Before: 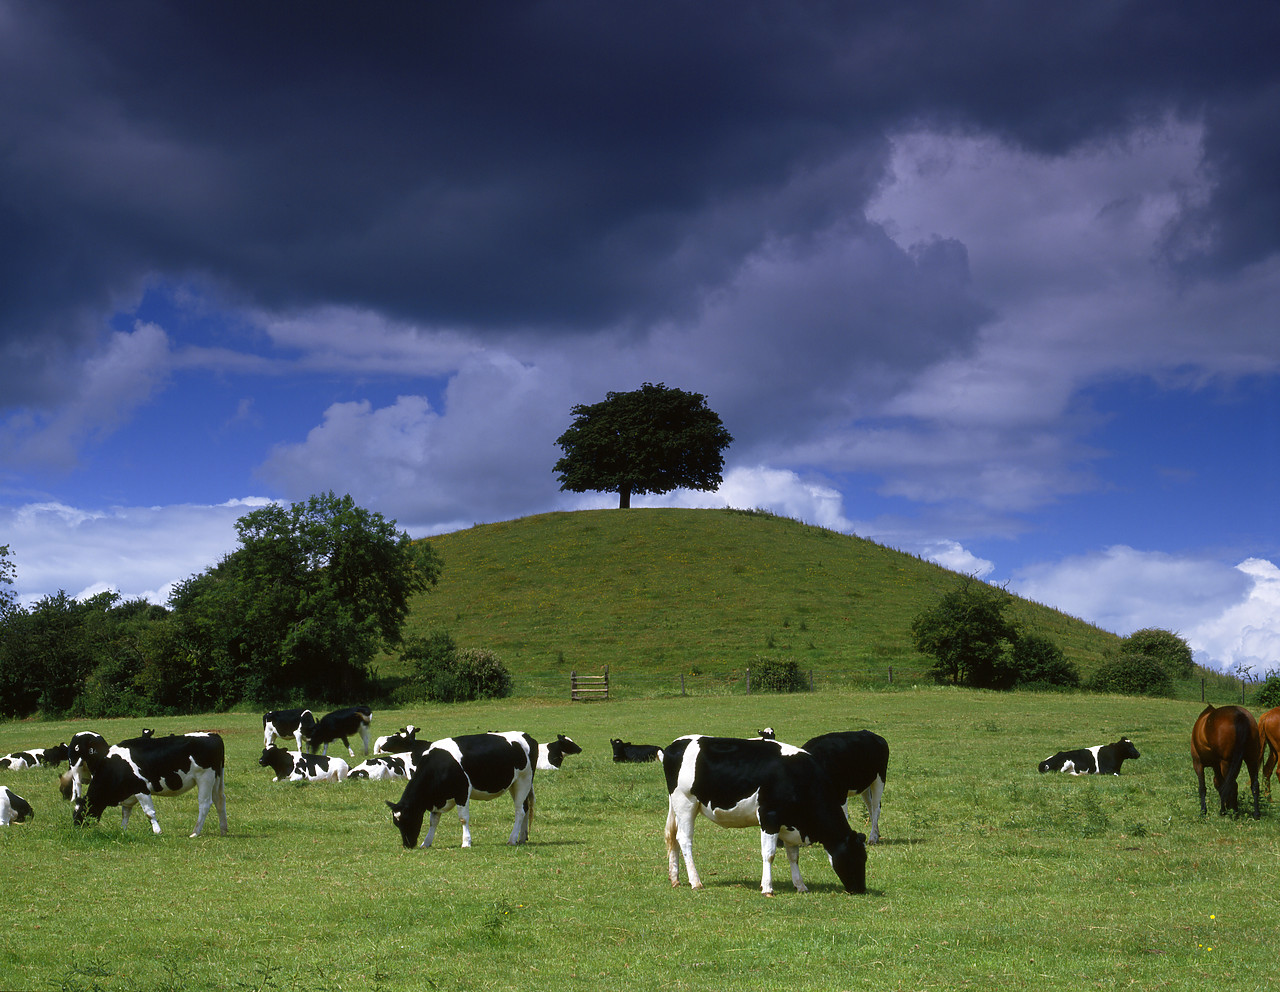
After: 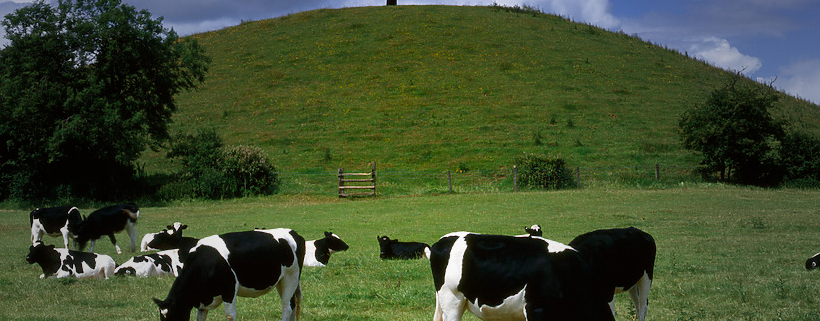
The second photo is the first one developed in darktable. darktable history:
vignetting: fall-off start 16.82%, fall-off radius 99.7%, brightness -0.42, saturation -0.302, width/height ratio 0.723, unbound false
crop: left 18.216%, top 50.775%, right 17.716%, bottom 16.789%
base curve: preserve colors none
